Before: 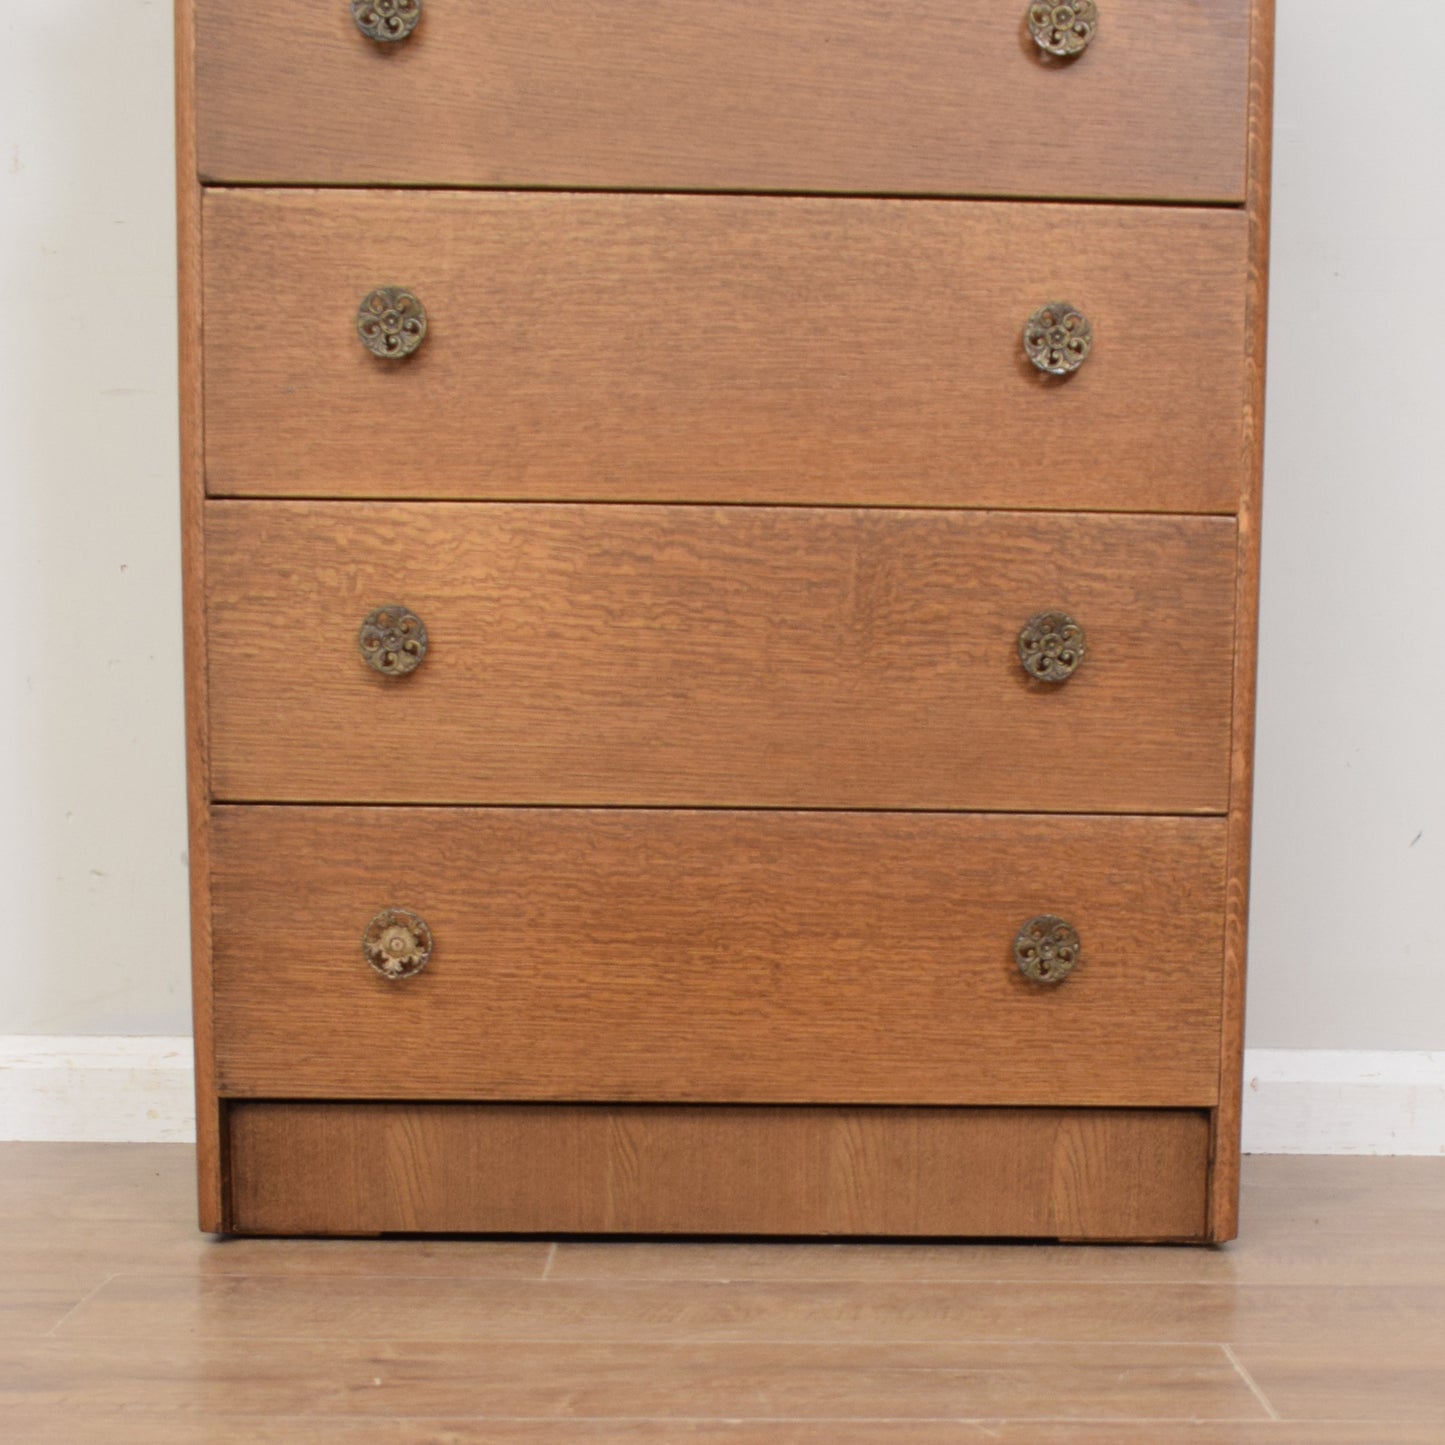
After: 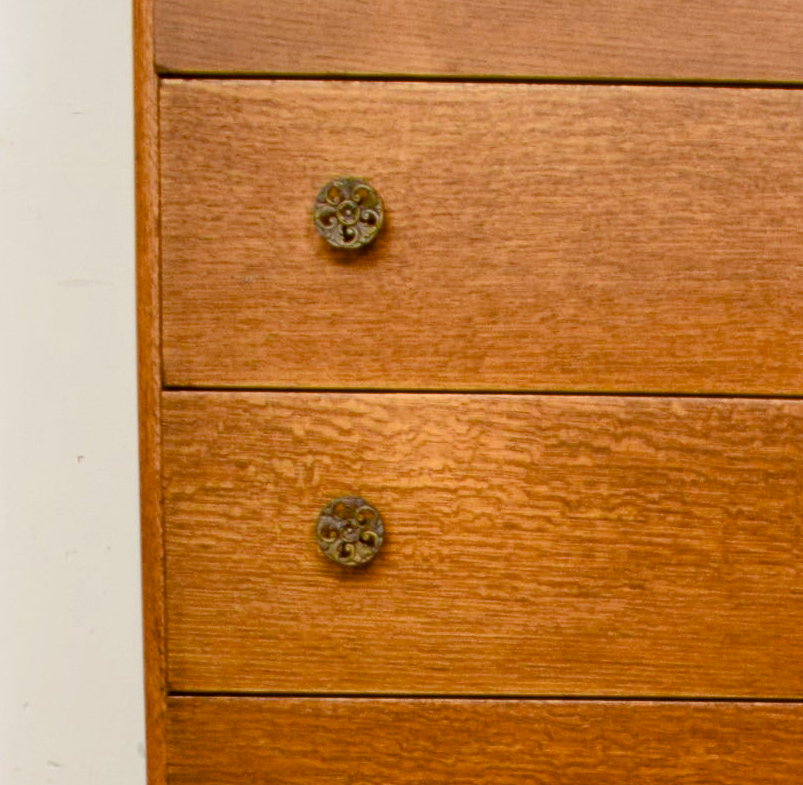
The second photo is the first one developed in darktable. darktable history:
crop and rotate: left 3.036%, top 7.559%, right 41.368%, bottom 38.055%
shadows and highlights: radius 95.81, shadows -15.37, white point adjustment 0.208, highlights 32.84, compress 48.36%, soften with gaussian
tone equalizer: -7 EV 0.142 EV, -6 EV 0.624 EV, -5 EV 1.13 EV, -4 EV 1.37 EV, -3 EV 1.18 EV, -2 EV 0.6 EV, -1 EV 0.166 EV, smoothing diameter 24.96%, edges refinement/feathering 6.07, preserve details guided filter
local contrast: on, module defaults
color balance rgb: shadows lift › chroma 2.041%, shadows lift › hue 221.37°, global offset › luminance -0.302%, global offset › hue 261.26°, linear chroma grading › global chroma 15.401%, perceptual saturation grading › global saturation 20%, perceptual saturation grading › highlights -25.687%, perceptual saturation grading › shadows 49.287%, global vibrance 16.137%, saturation formula JzAzBz (2021)
